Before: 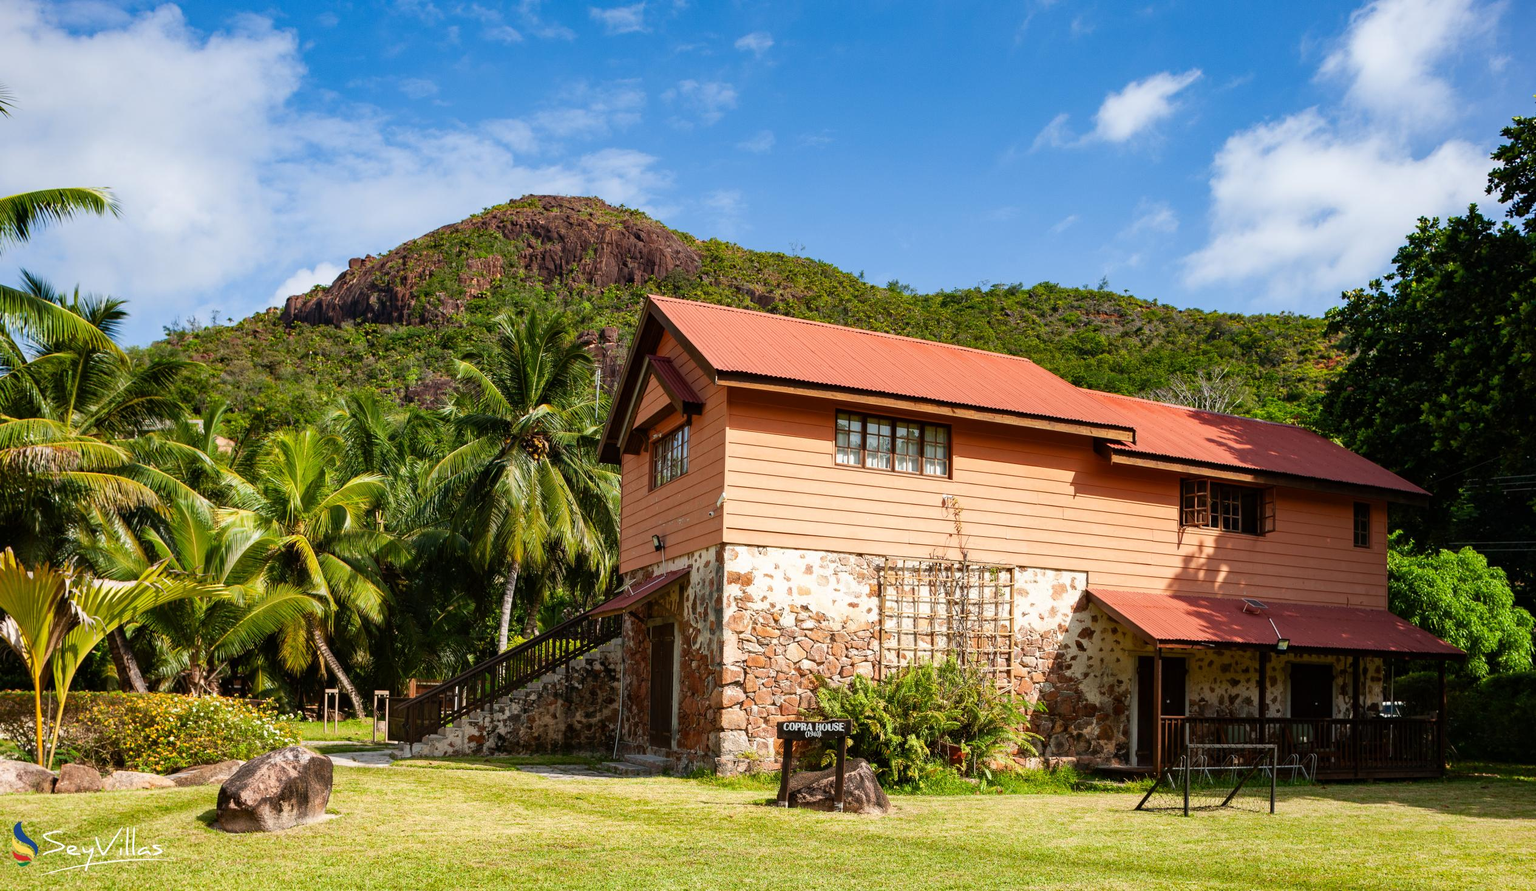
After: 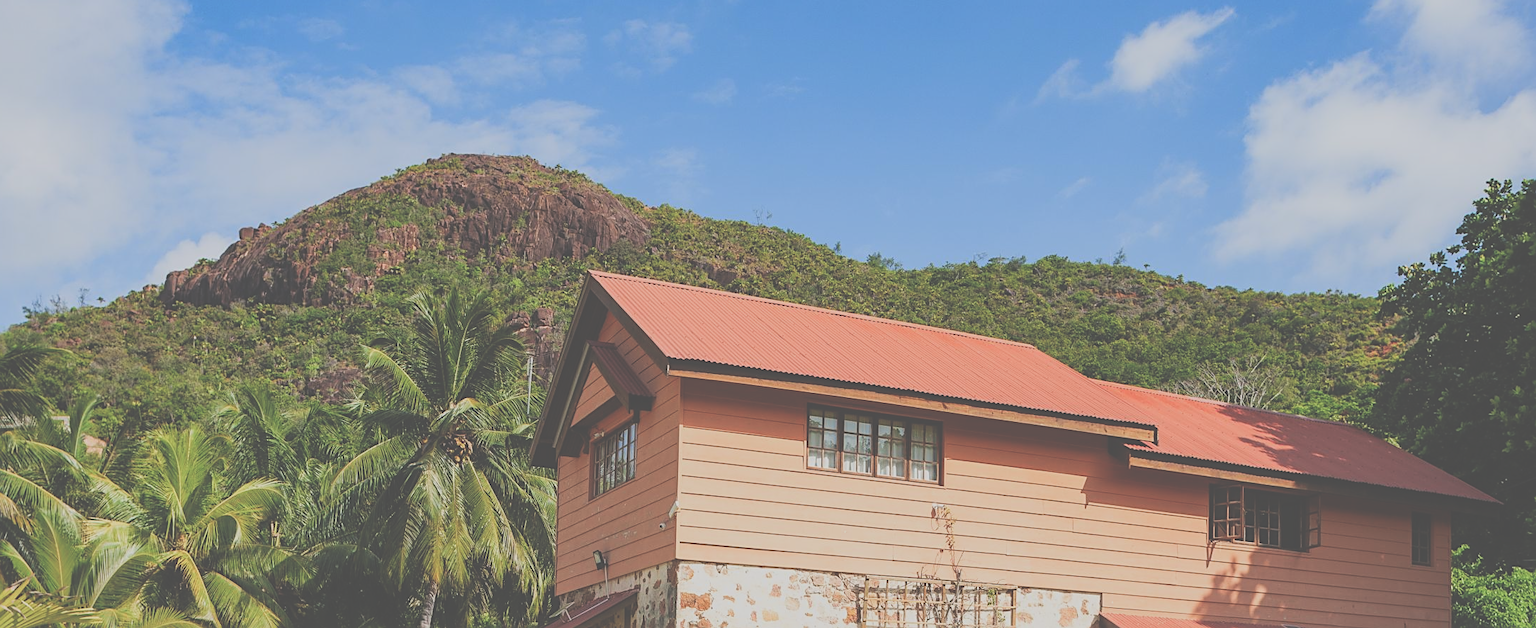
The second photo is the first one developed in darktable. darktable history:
sharpen: on, module defaults
crop and rotate: left 9.385%, top 7.112%, right 4.894%, bottom 32.38%
exposure: black level correction -0.086, compensate highlight preservation false
filmic rgb: black relative exposure -7.24 EV, white relative exposure 5.09 EV, hardness 3.22, add noise in highlights 0.001, preserve chrominance luminance Y, color science v3 (2019), use custom middle-gray values true, contrast in highlights soft
